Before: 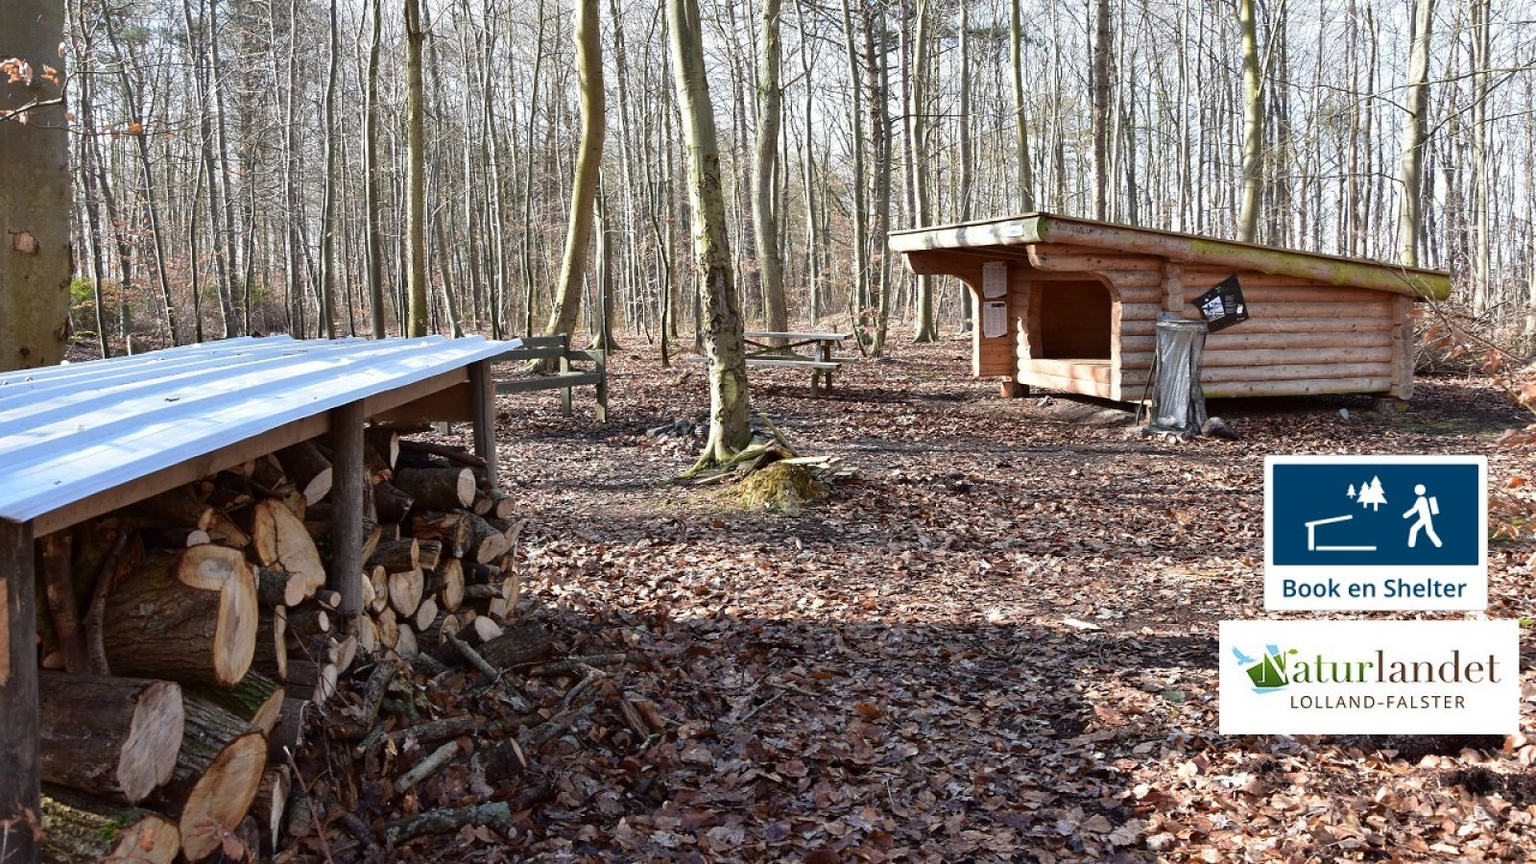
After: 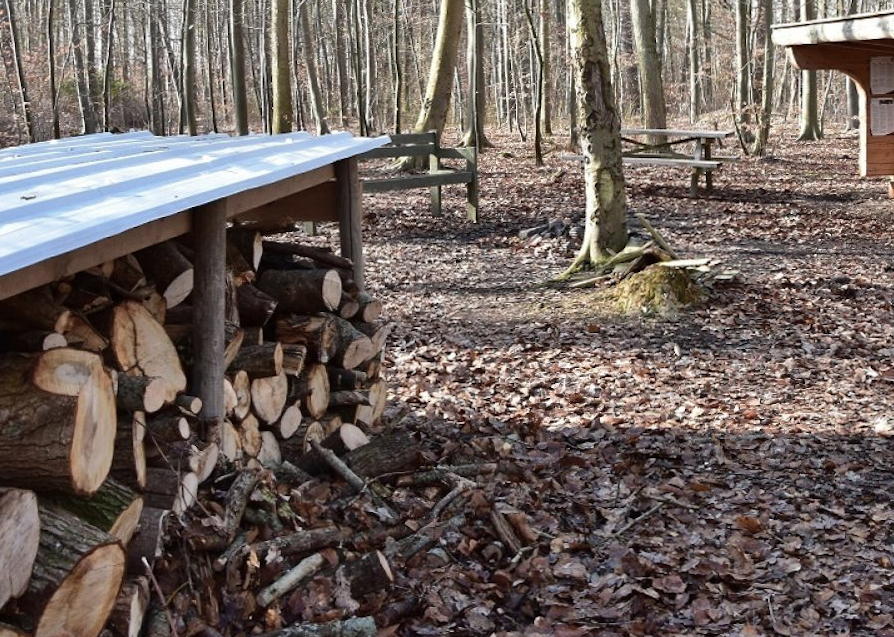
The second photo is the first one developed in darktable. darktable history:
shadows and highlights: soften with gaussian
color correction: saturation 0.85
crop: left 8.966%, top 23.852%, right 34.699%, bottom 4.703%
rotate and perspective: rotation 0.192°, lens shift (horizontal) -0.015, crop left 0.005, crop right 0.996, crop top 0.006, crop bottom 0.99
